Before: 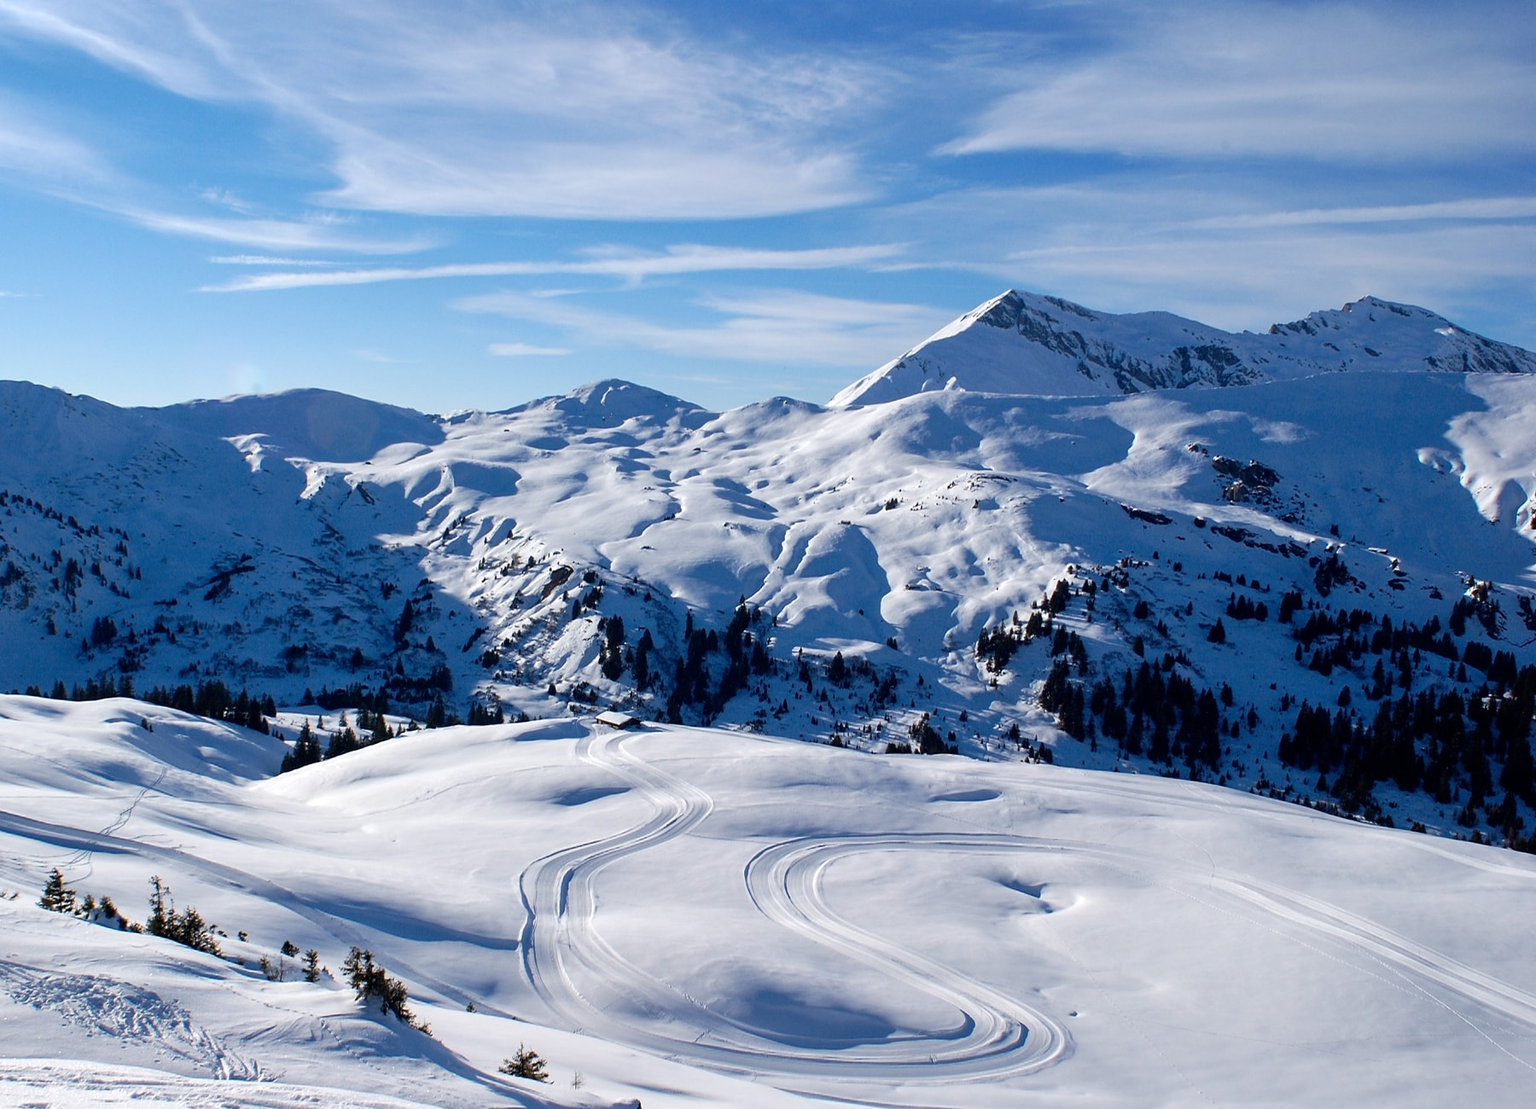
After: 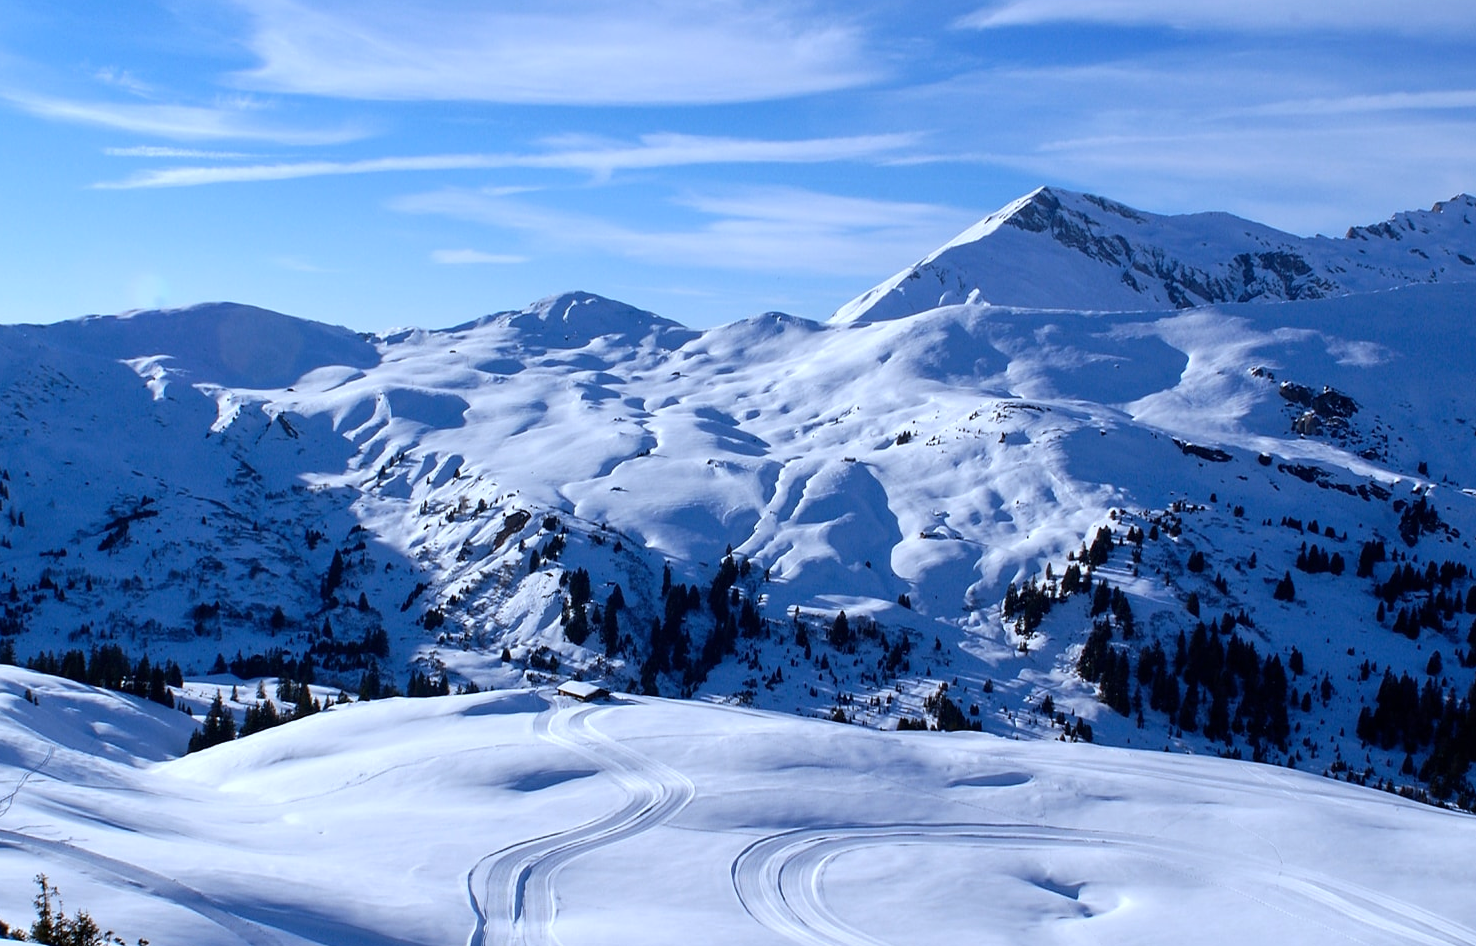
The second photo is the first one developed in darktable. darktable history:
white balance: red 0.926, green 1.003, blue 1.133
crop: left 7.856%, top 11.836%, right 10.12%, bottom 15.387%
